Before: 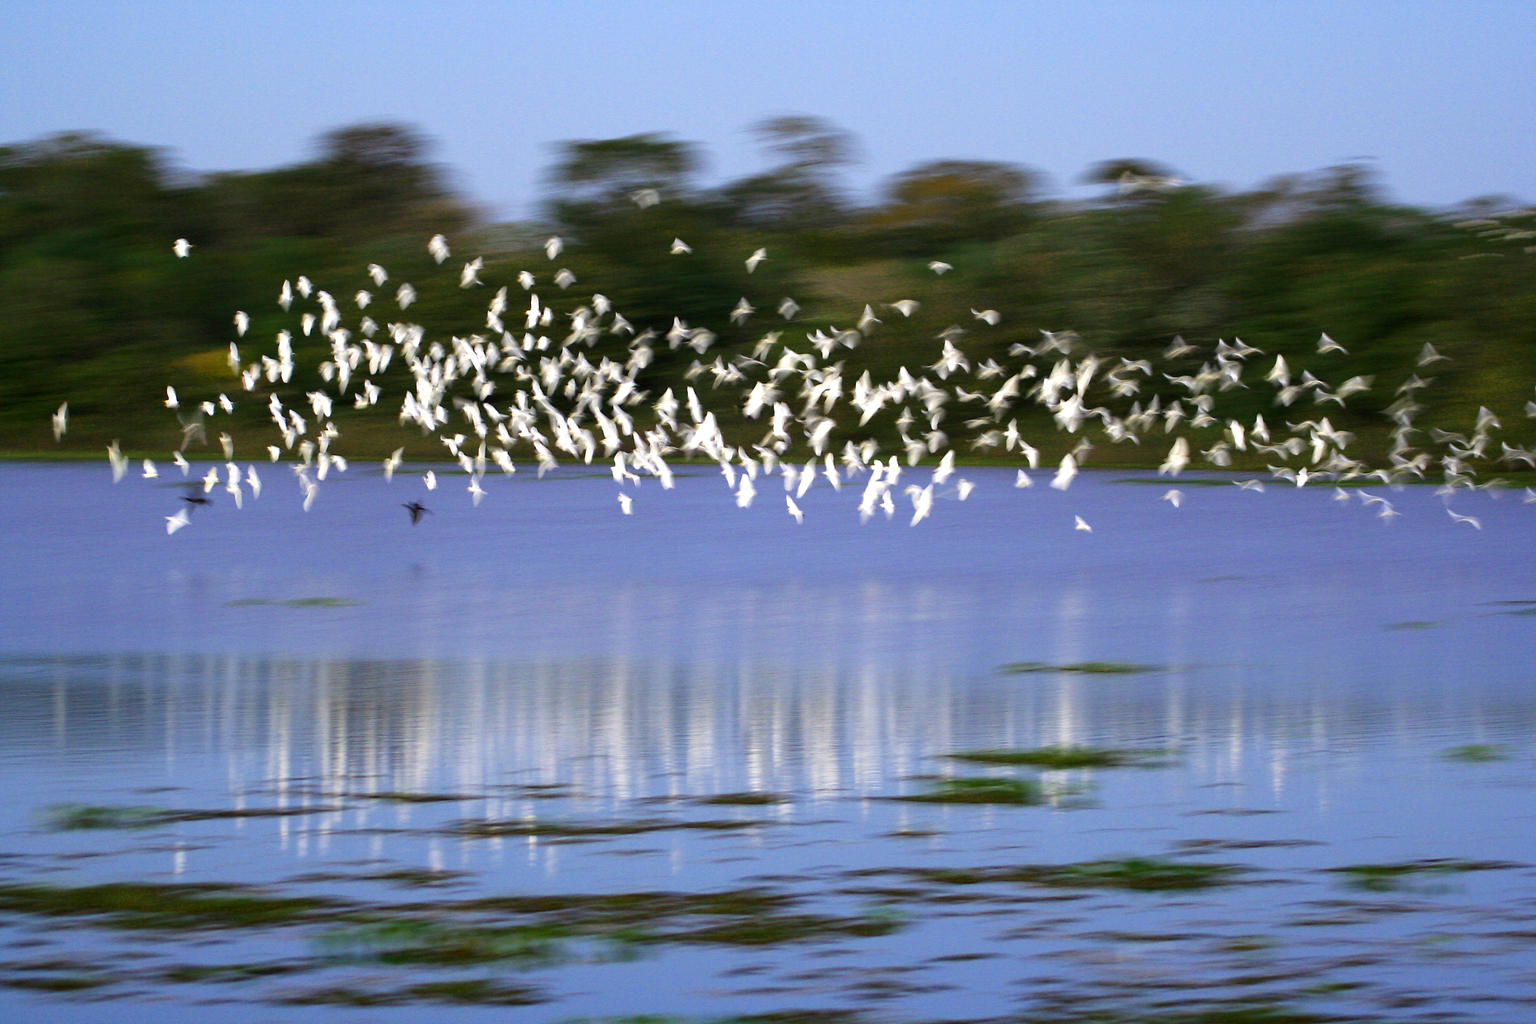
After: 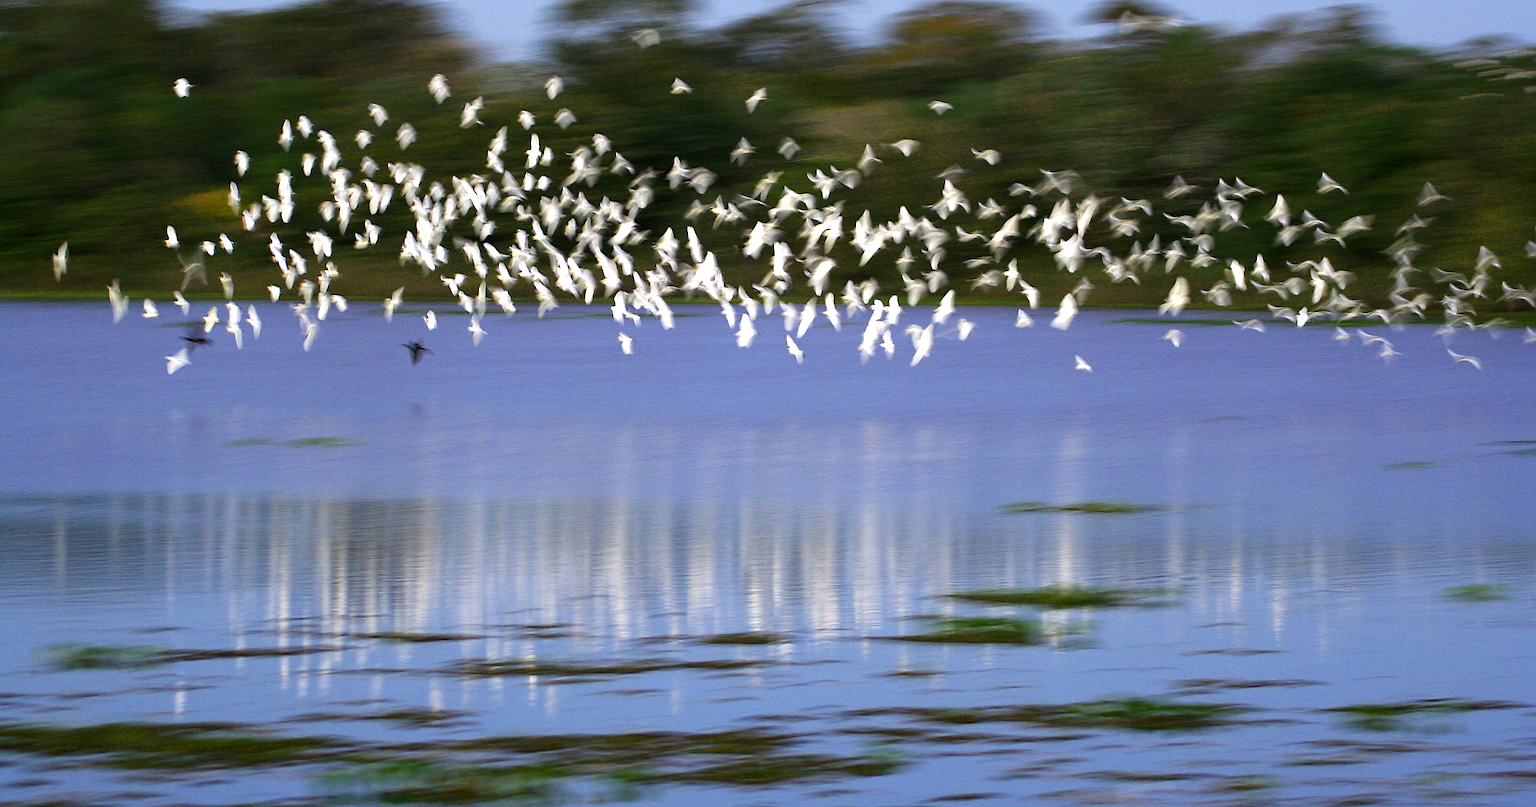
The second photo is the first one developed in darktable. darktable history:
crop and rotate: top 15.699%, bottom 5.428%
sharpen: on, module defaults
